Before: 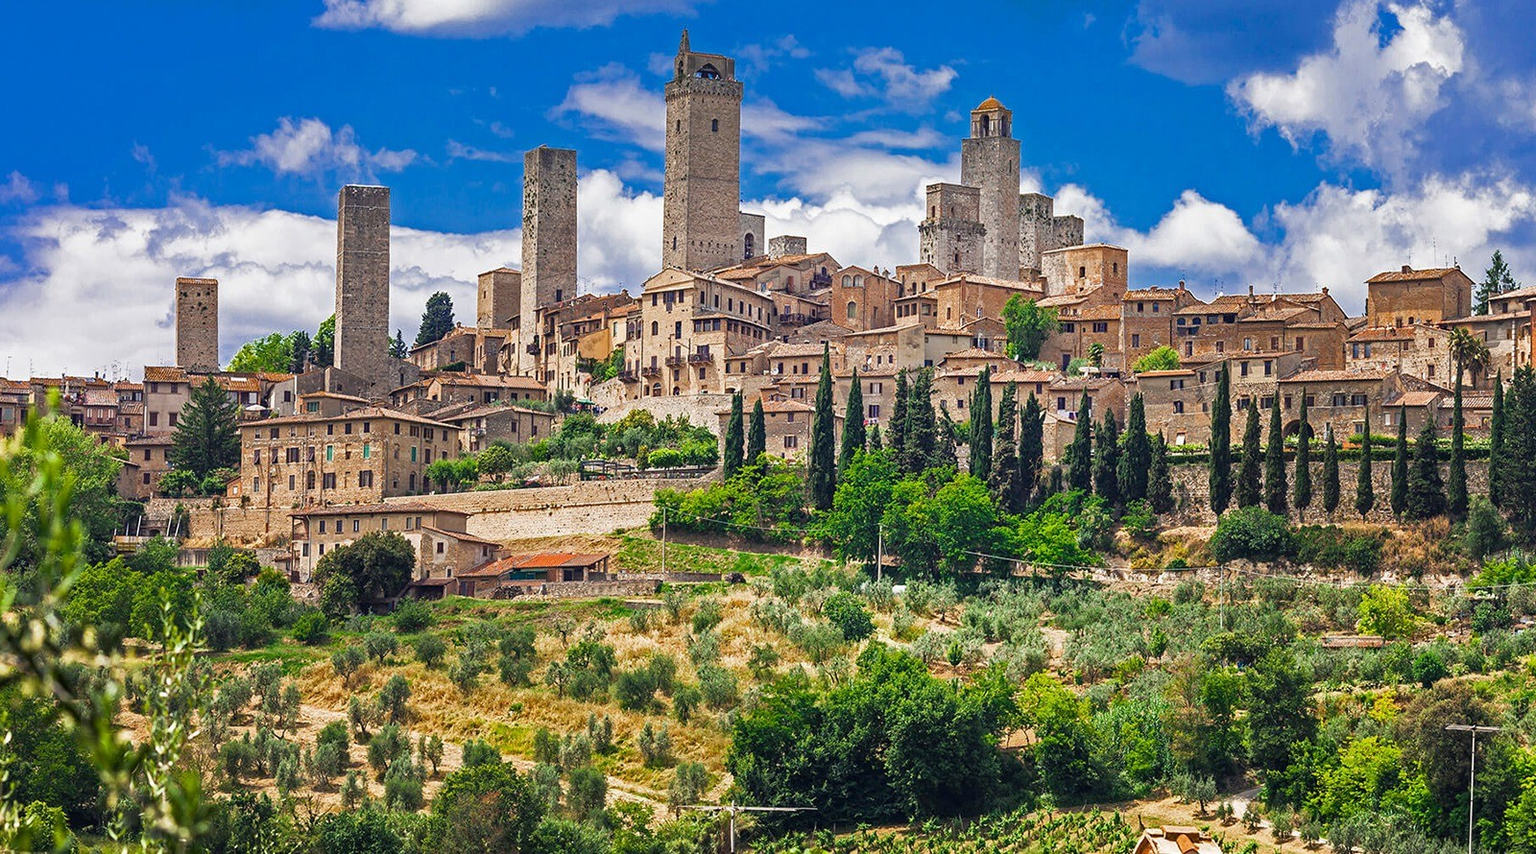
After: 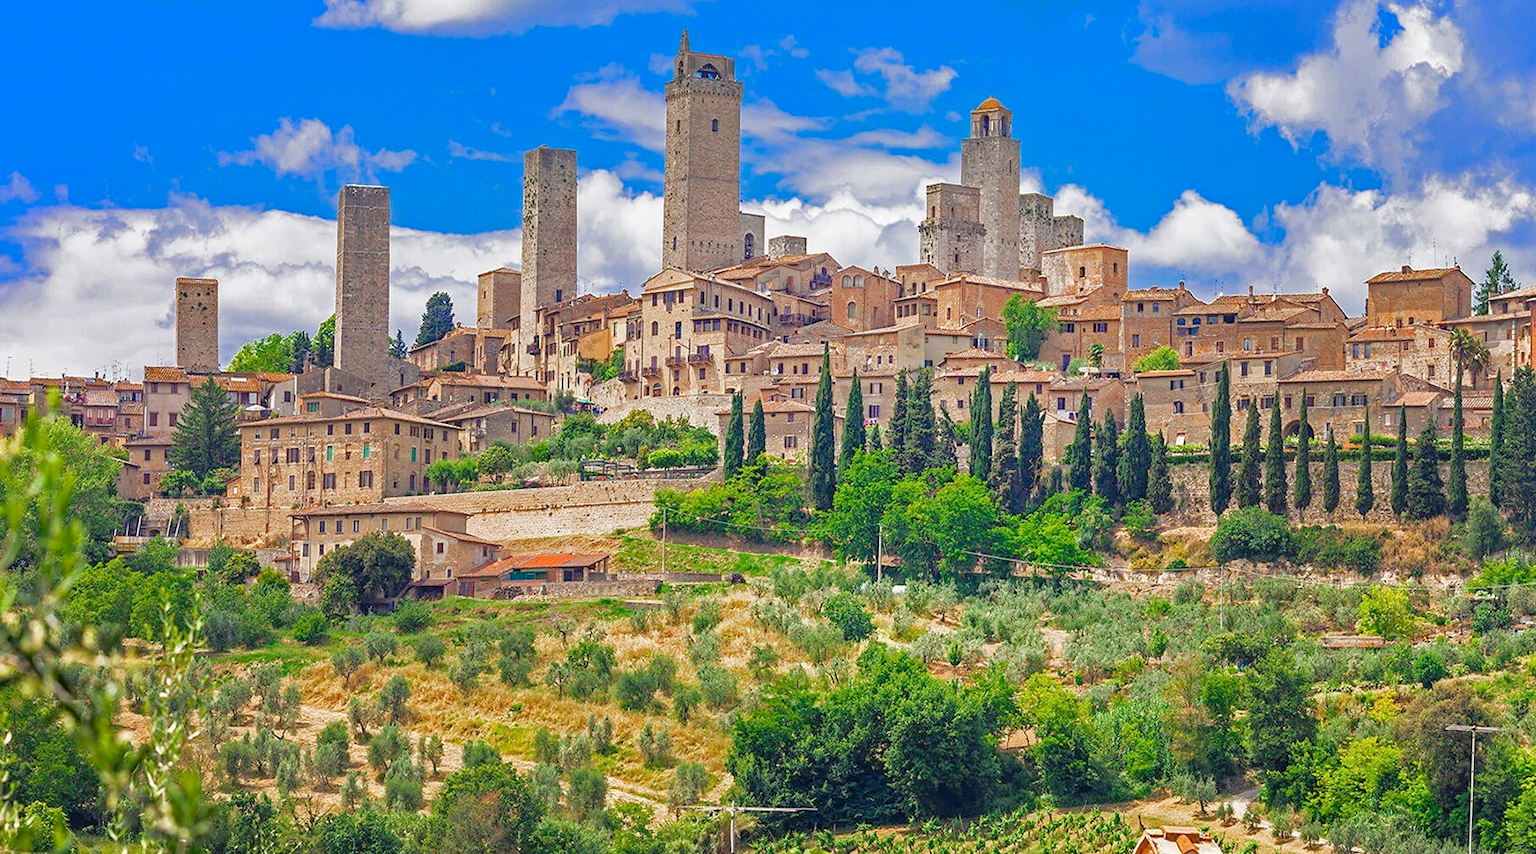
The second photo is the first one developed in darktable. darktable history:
tone curve: curves: ch0 [(0, 0) (0.004, 0.008) (0.077, 0.156) (0.169, 0.29) (0.774, 0.774) (1, 1)], color space Lab, linked channels, preserve colors none
shadows and highlights: low approximation 0.01, soften with gaussian
